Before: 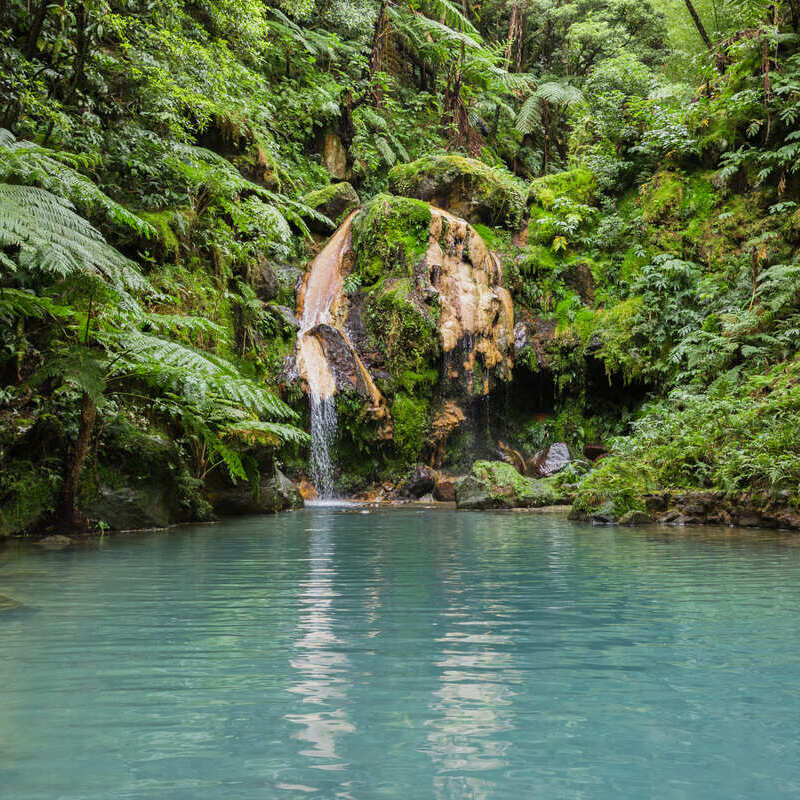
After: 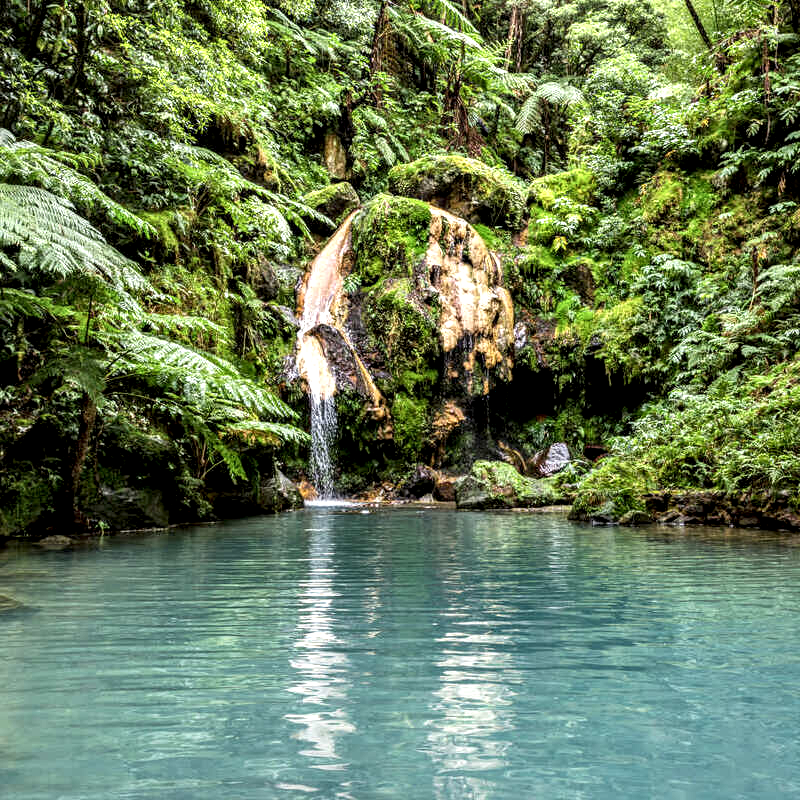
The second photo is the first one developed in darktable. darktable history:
exposure: exposure 0.2 EV, compensate highlight preservation false
local contrast: highlights 80%, shadows 57%, detail 175%, midtone range 0.602
